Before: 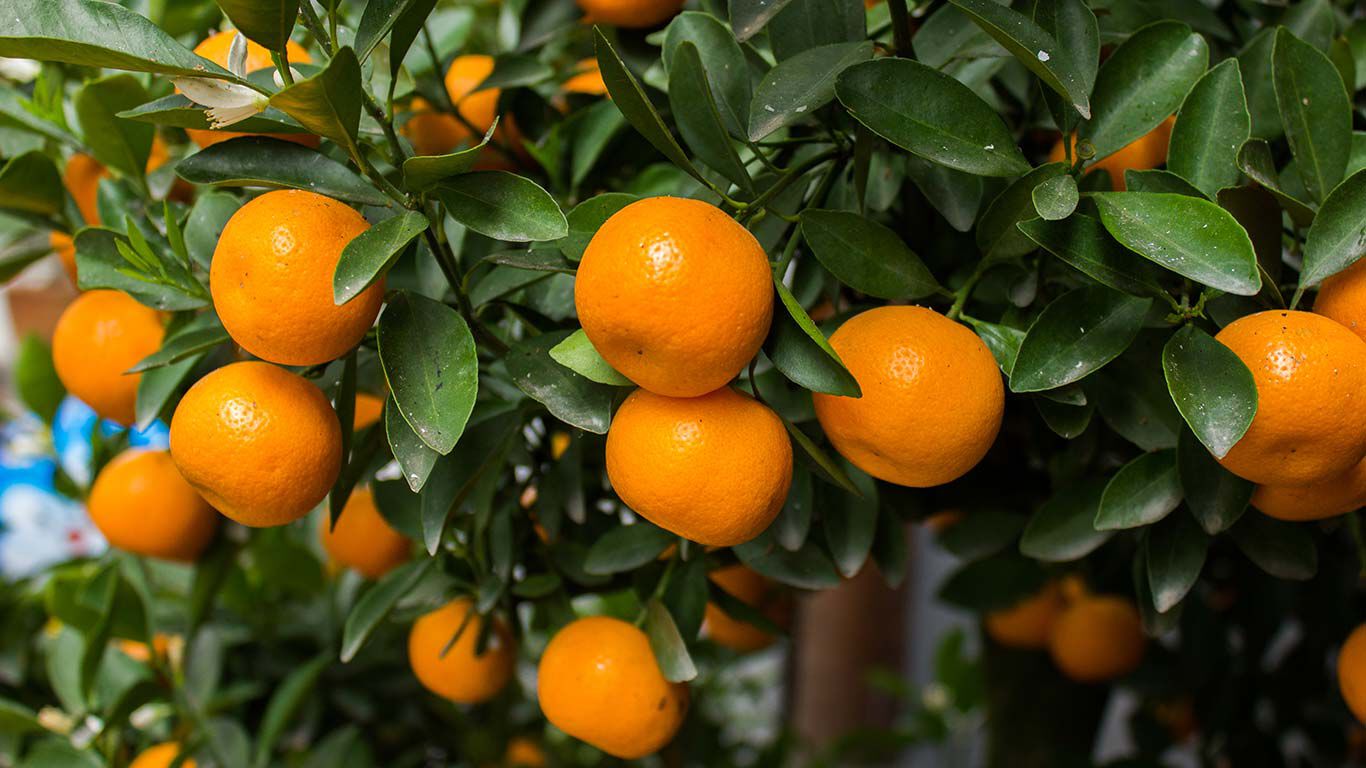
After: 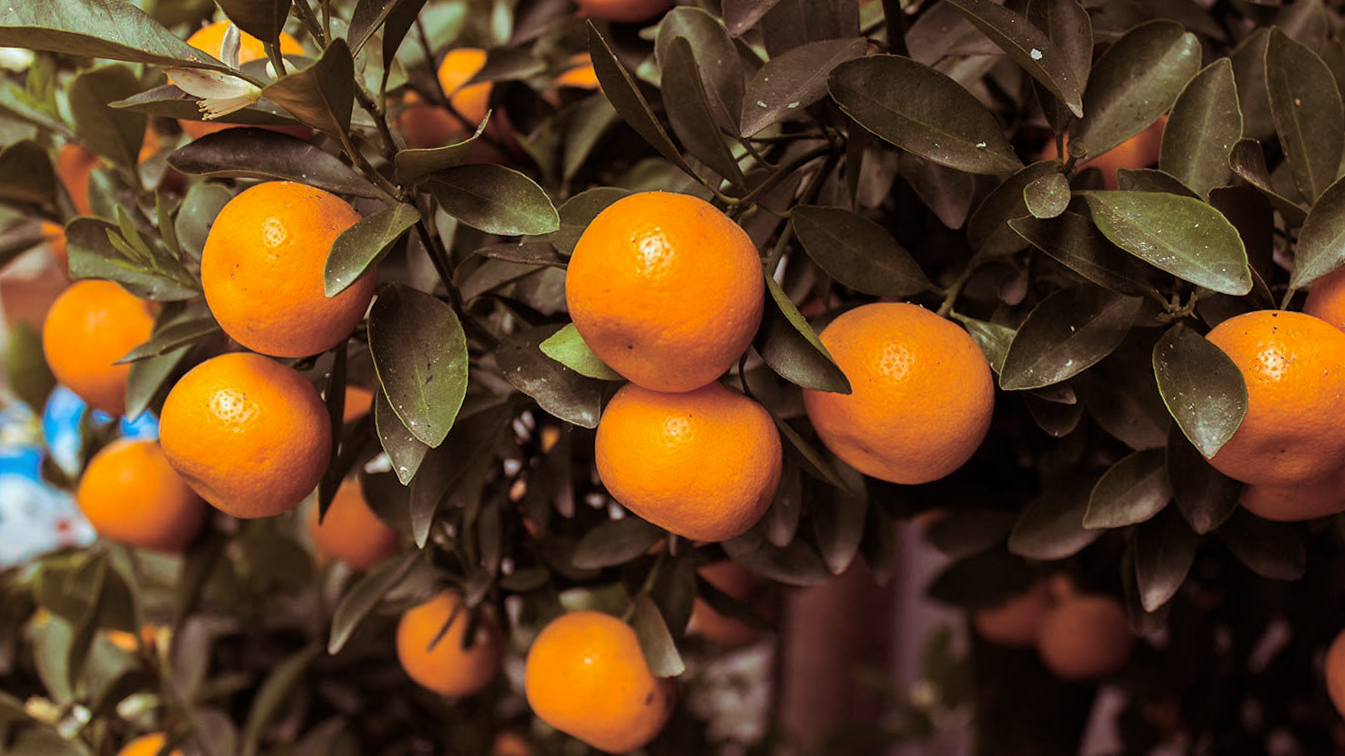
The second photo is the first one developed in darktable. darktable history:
rgb curve: curves: ch2 [(0, 0) (0.567, 0.512) (1, 1)], mode RGB, independent channels
crop and rotate: angle -0.5°
split-toning: highlights › hue 180°
